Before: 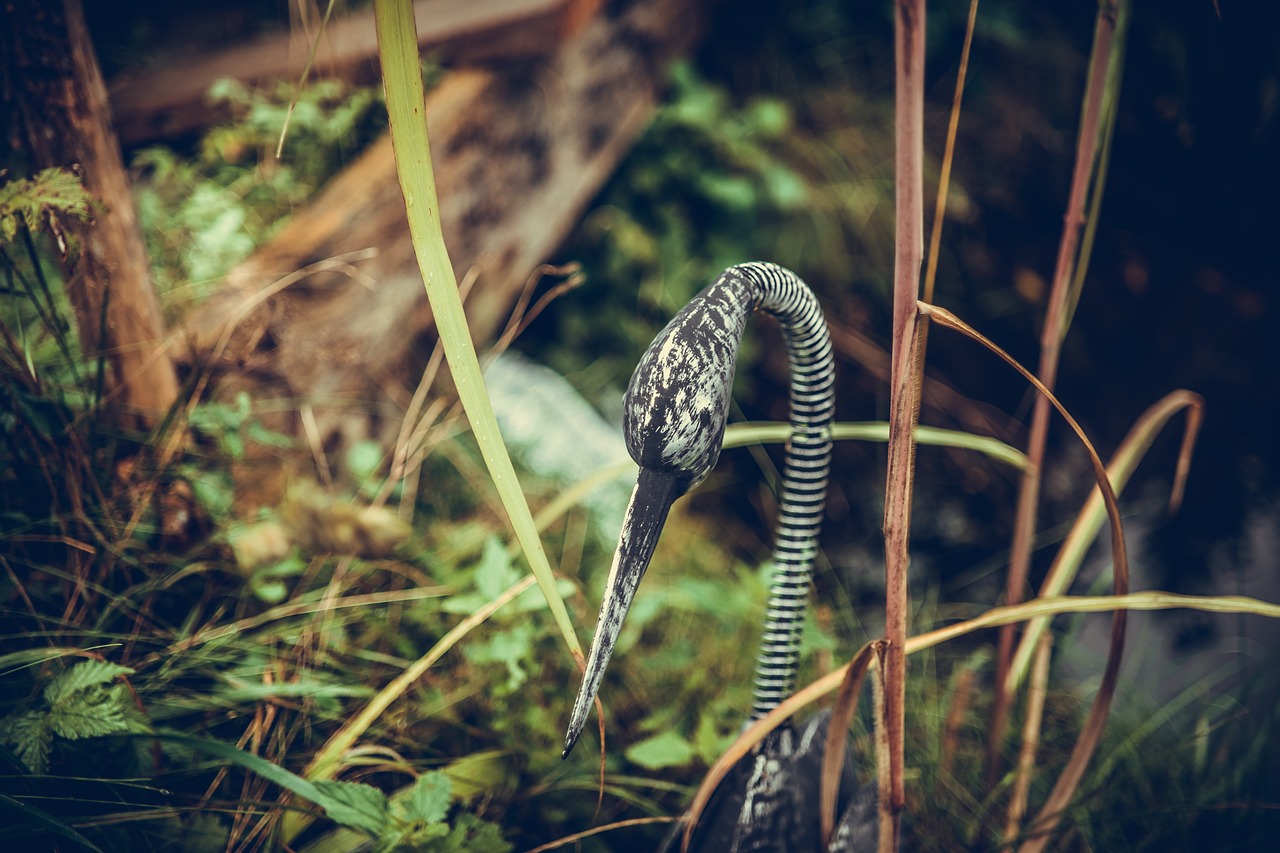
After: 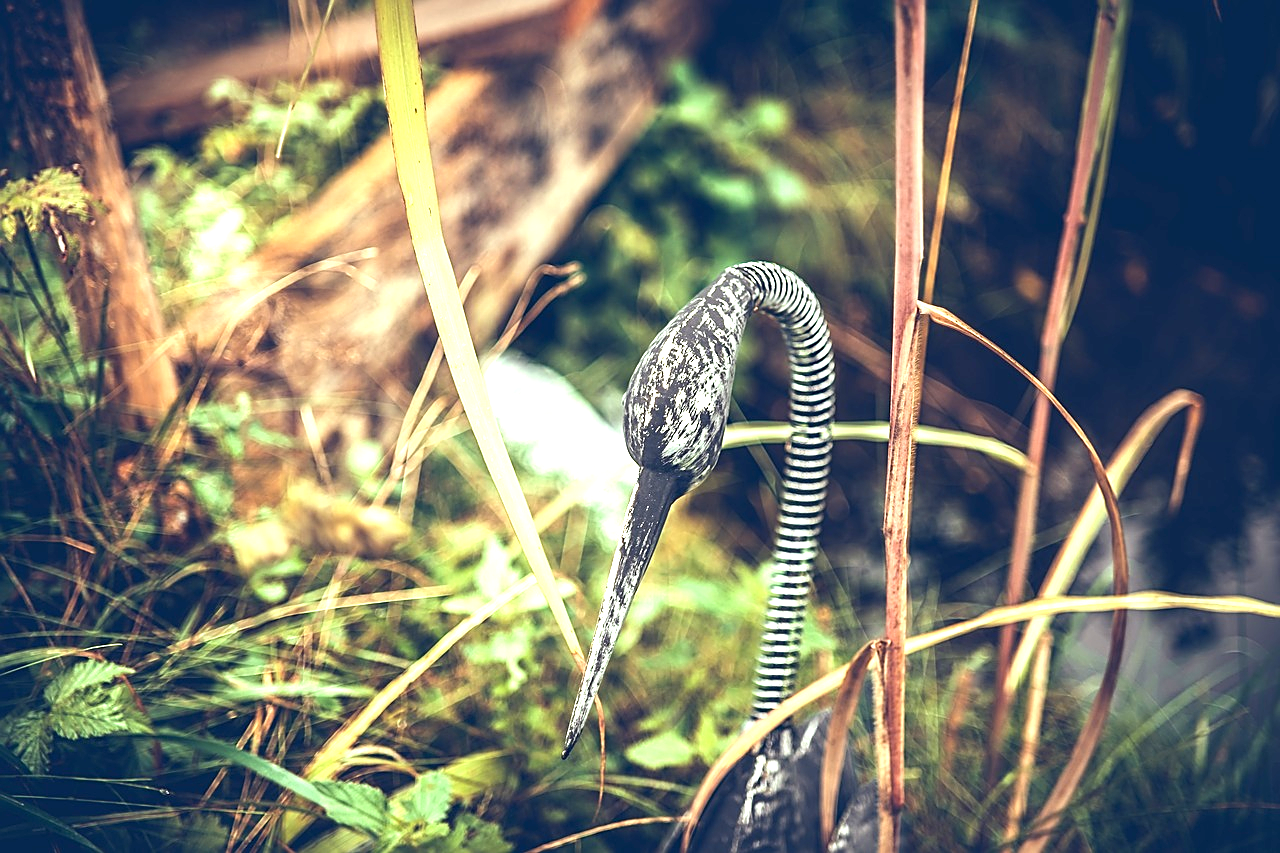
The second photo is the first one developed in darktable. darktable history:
exposure: black level correction 0, exposure 1.384 EV, compensate exposure bias true, compensate highlight preservation false
sharpen: on, module defaults
